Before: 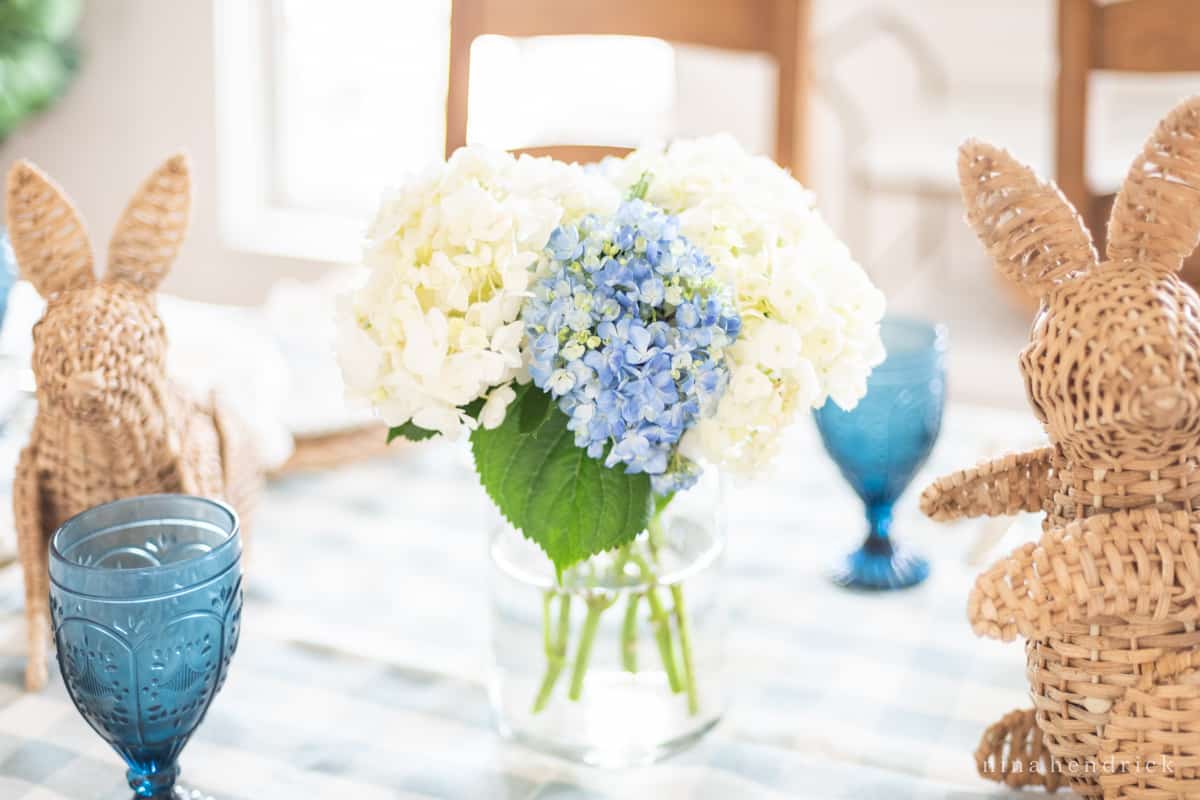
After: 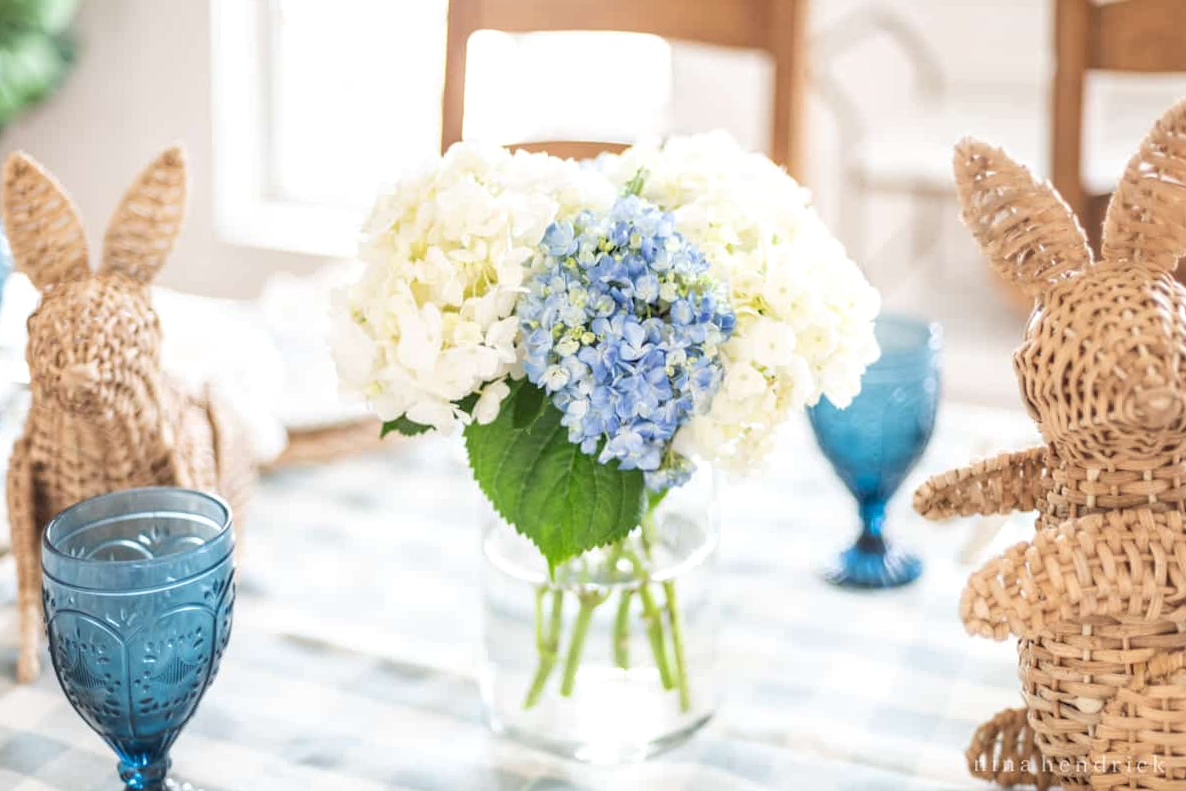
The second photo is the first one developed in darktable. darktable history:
local contrast: on, module defaults
crop and rotate: angle -0.431°
